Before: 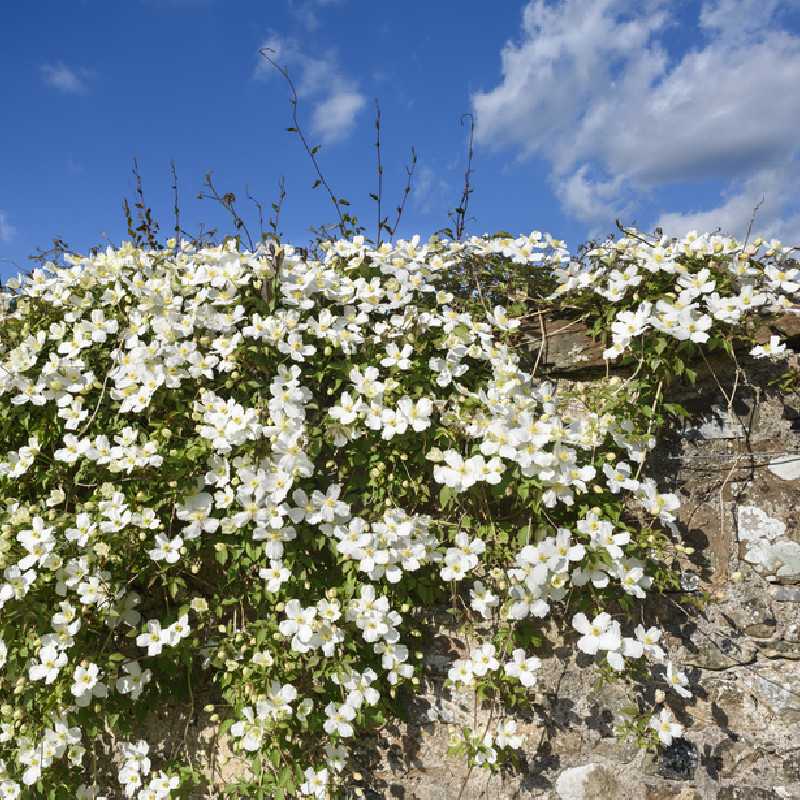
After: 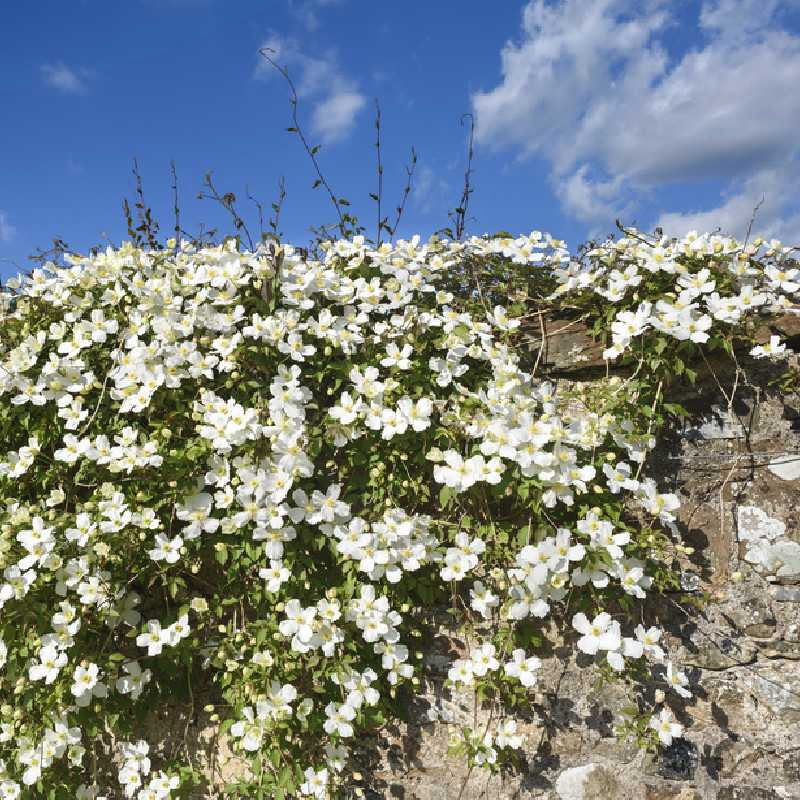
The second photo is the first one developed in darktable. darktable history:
shadows and highlights: shadows 20.91, highlights -35.45, soften with gaussian
exposure: black level correction -0.003, exposure 0.04 EV, compensate highlight preservation false
